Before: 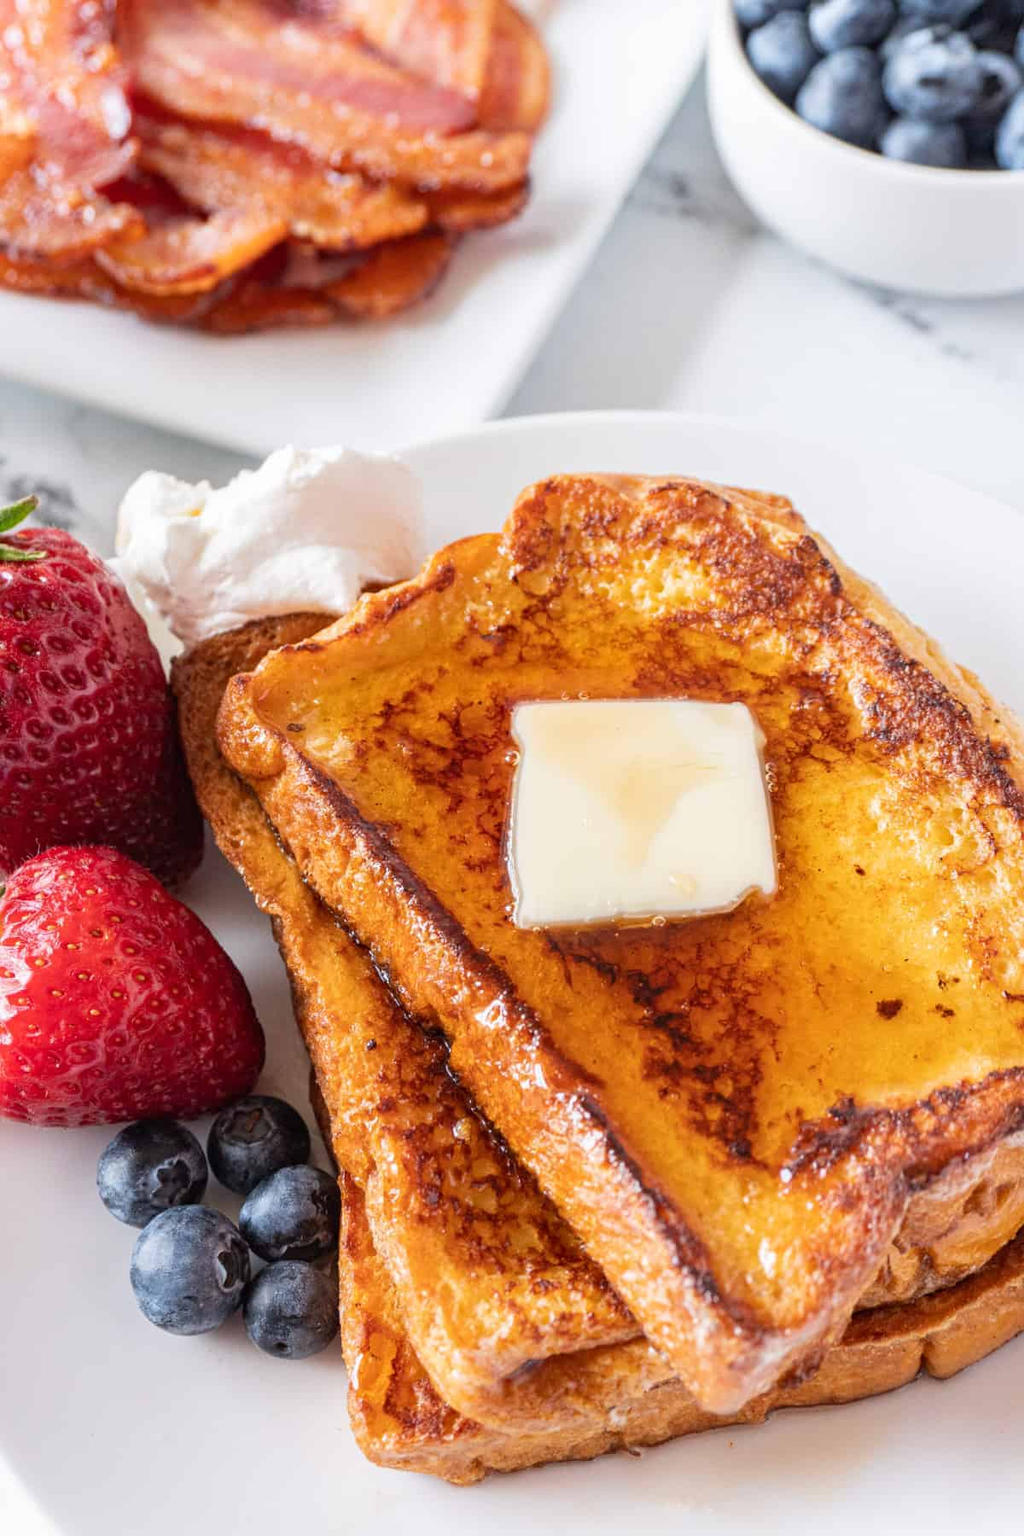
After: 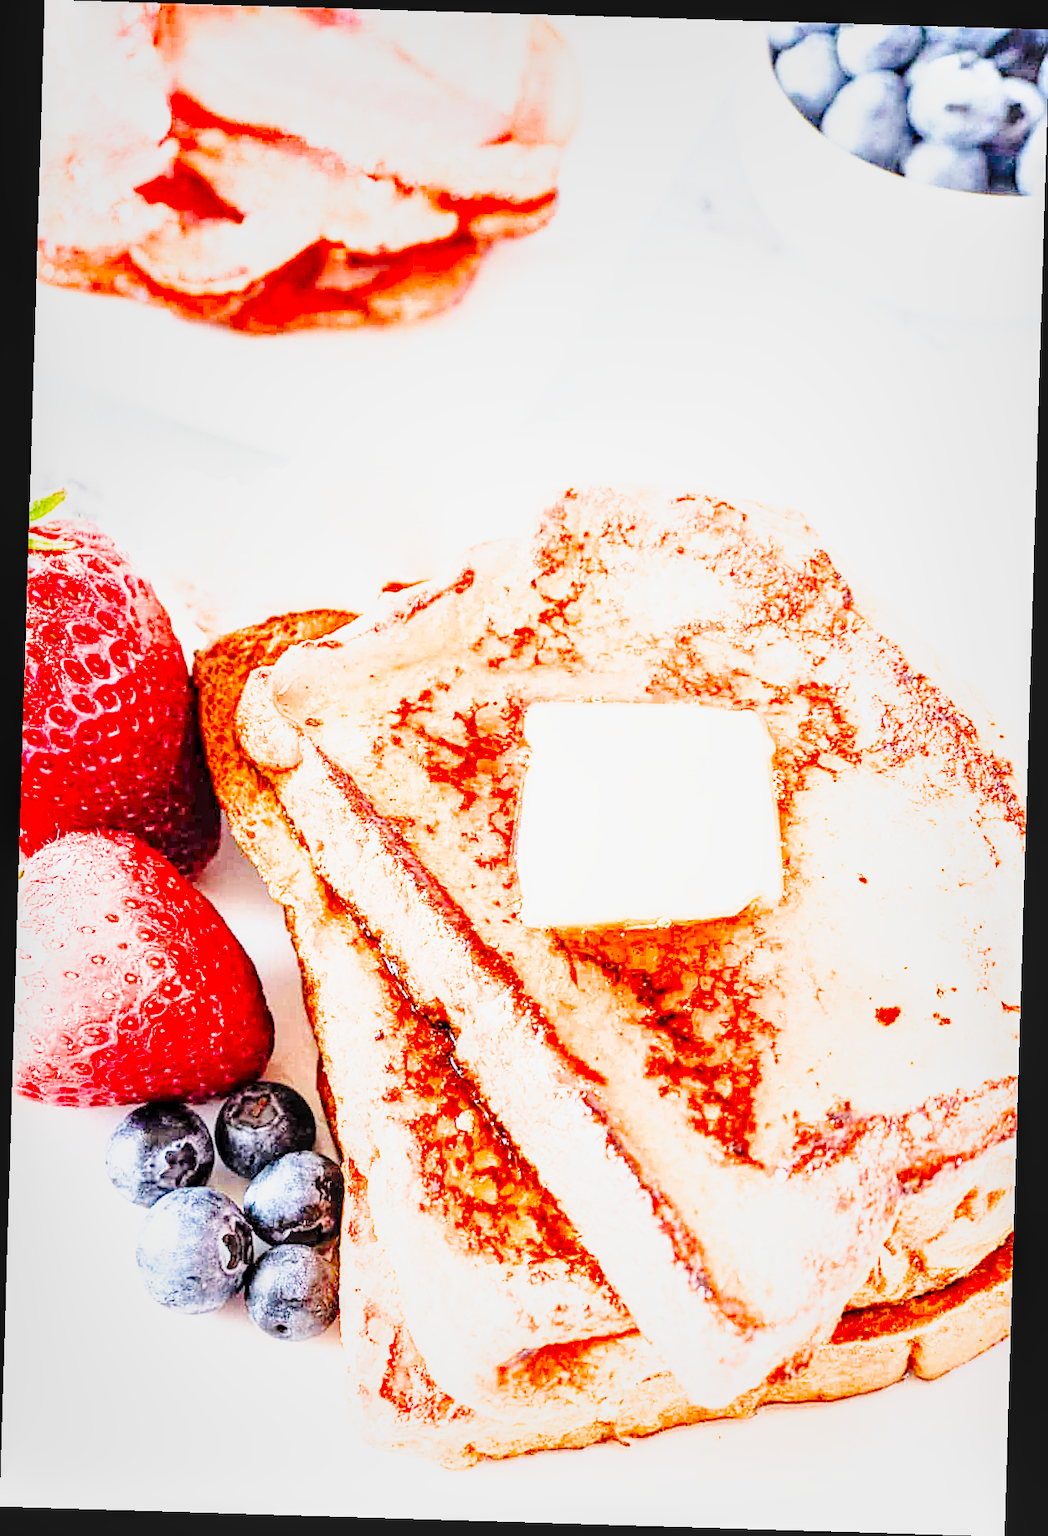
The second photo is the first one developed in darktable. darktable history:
exposure: exposure 2 EV, compensate highlight preservation false
rotate and perspective: rotation 1.72°, automatic cropping off
local contrast: on, module defaults
sharpen: on, module defaults
filmic rgb: black relative exposure -7.75 EV, white relative exposure 4.4 EV, threshold 3 EV, target black luminance 0%, hardness 3.76, latitude 50.51%, contrast 1.074, highlights saturation mix 10%, shadows ↔ highlights balance -0.22%, color science v4 (2020), enable highlight reconstruction true
tone curve: curves: ch0 [(0, 0) (0.003, 0.003) (0.011, 0.012) (0.025, 0.026) (0.044, 0.046) (0.069, 0.072) (0.1, 0.104) (0.136, 0.141) (0.177, 0.185) (0.224, 0.247) (0.277, 0.335) (0.335, 0.447) (0.399, 0.539) (0.468, 0.636) (0.543, 0.723) (0.623, 0.803) (0.709, 0.873) (0.801, 0.936) (0.898, 0.978) (1, 1)], preserve colors none
